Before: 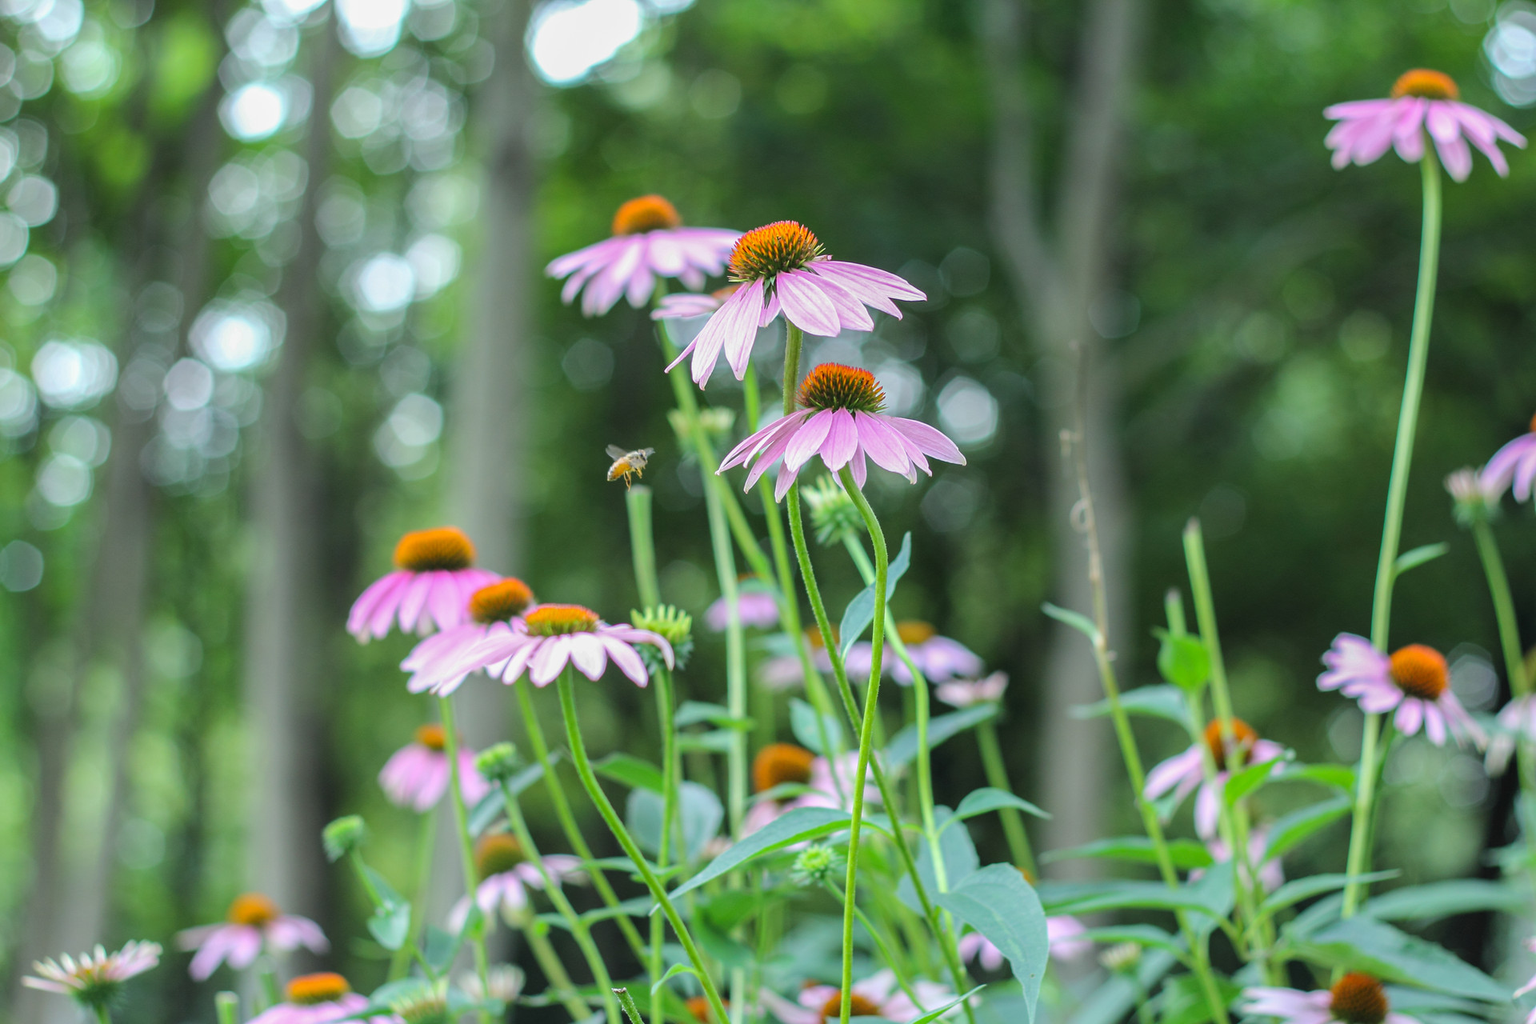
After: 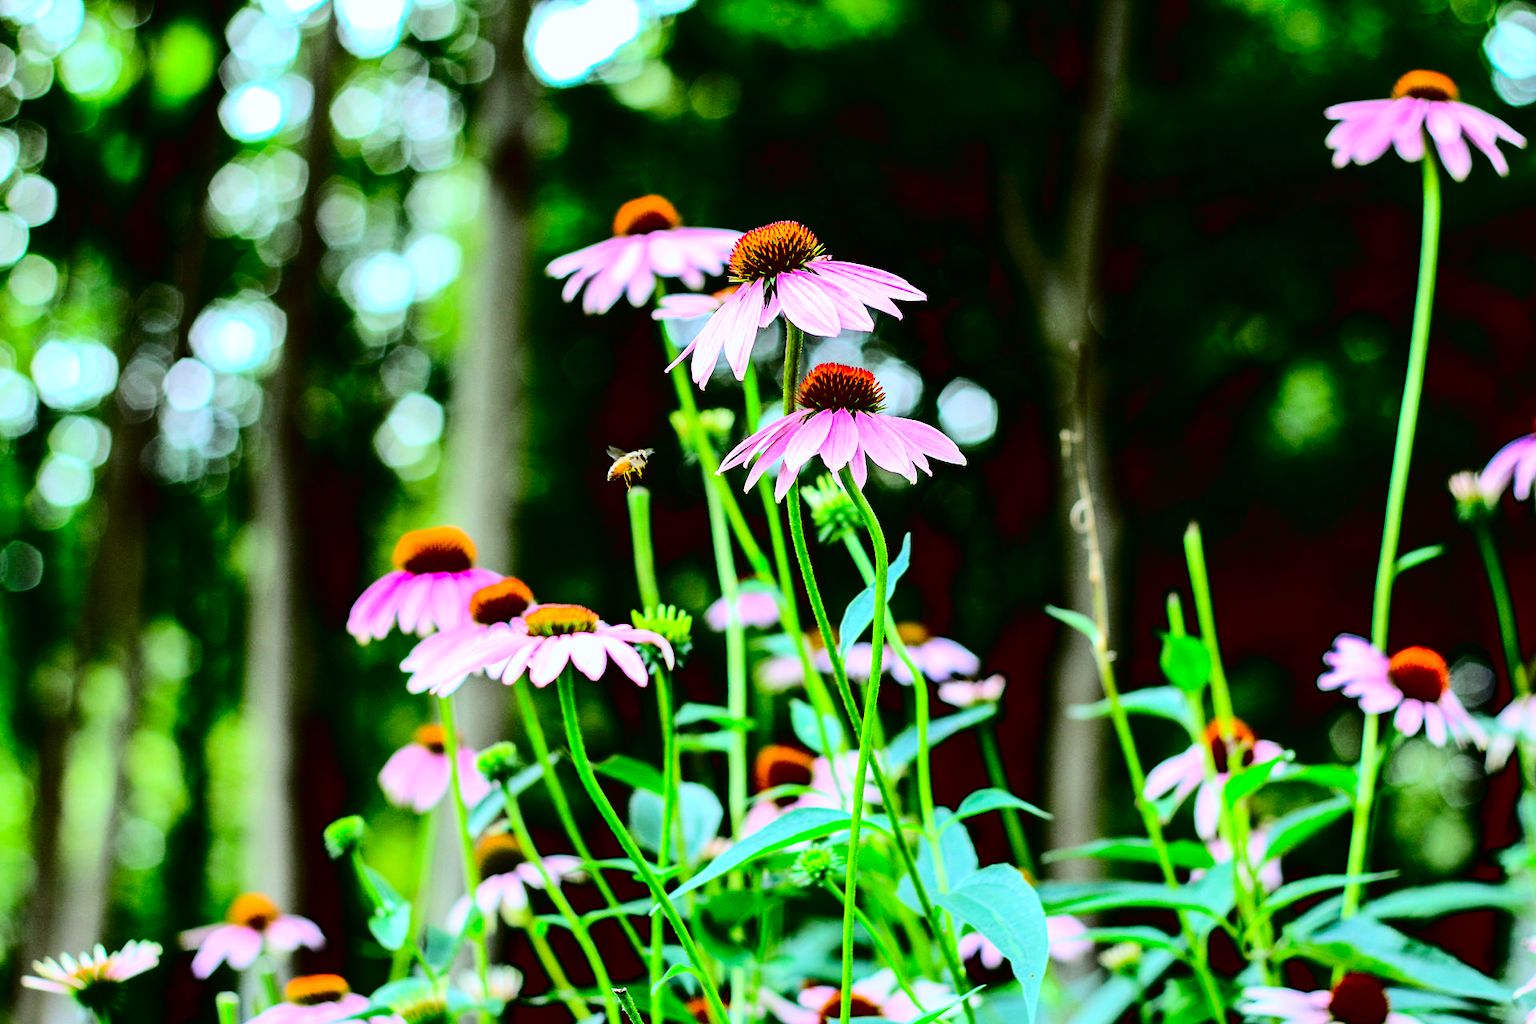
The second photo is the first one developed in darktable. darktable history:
contrast brightness saturation: contrast 0.77, brightness -1, saturation 1
color balance: lift [1, 1.011, 0.999, 0.989], gamma [1.109, 1.045, 1.039, 0.955], gain [0.917, 0.936, 0.952, 1.064], contrast 2.32%, contrast fulcrum 19%, output saturation 101%
exposure: exposure 0.2 EV, compensate highlight preservation false
